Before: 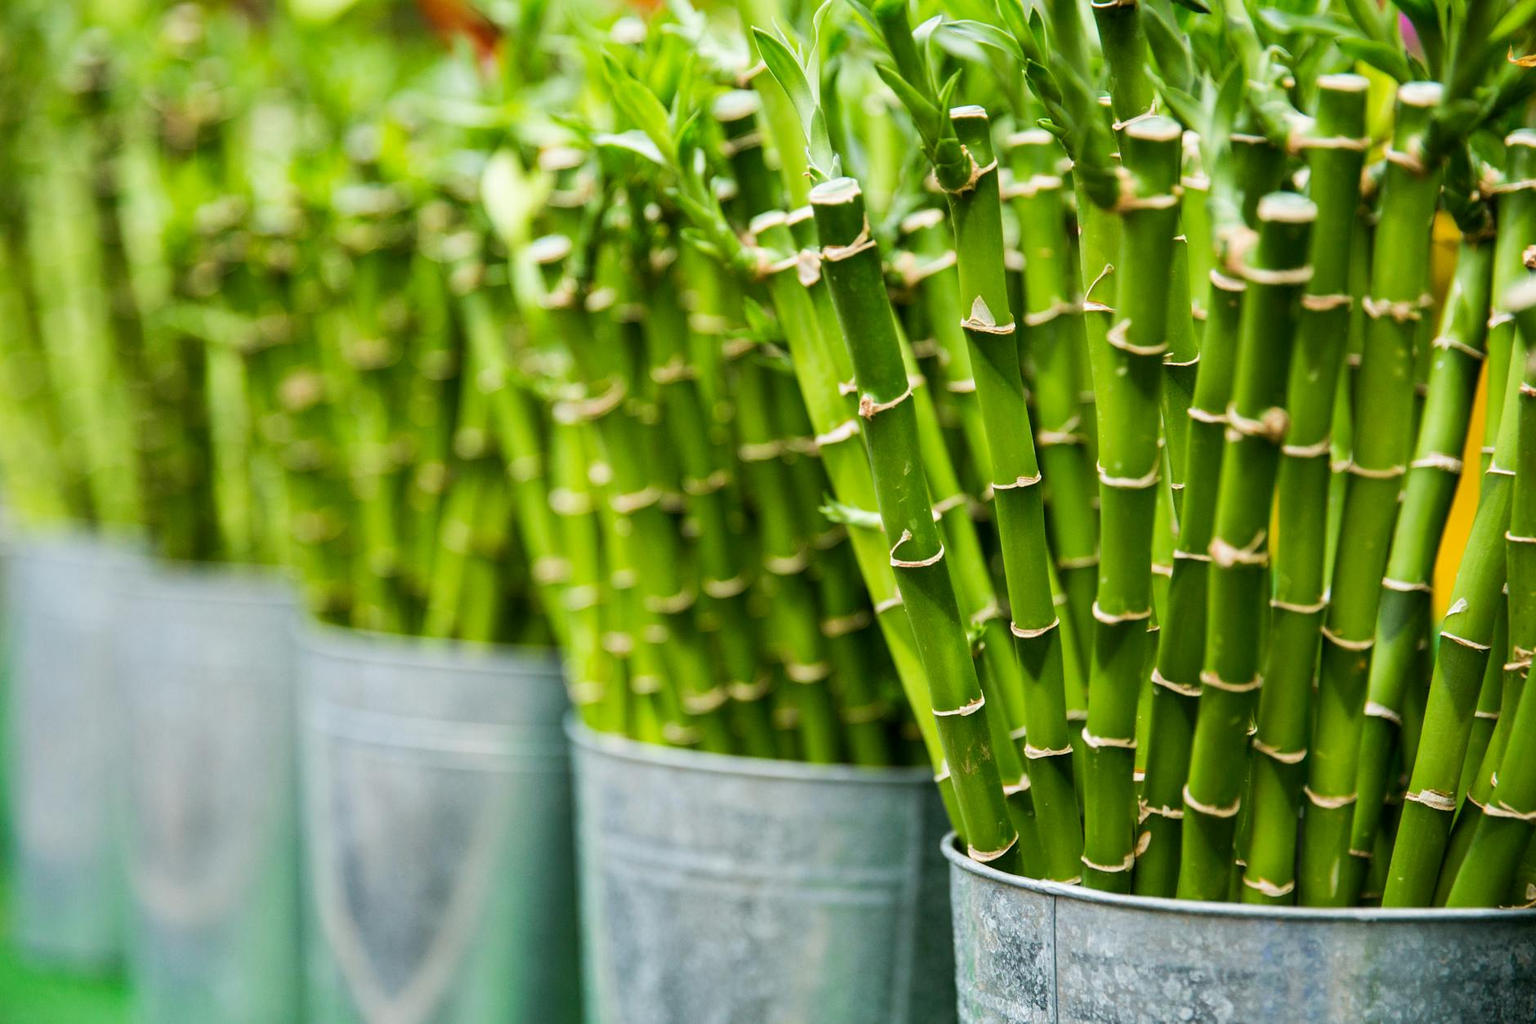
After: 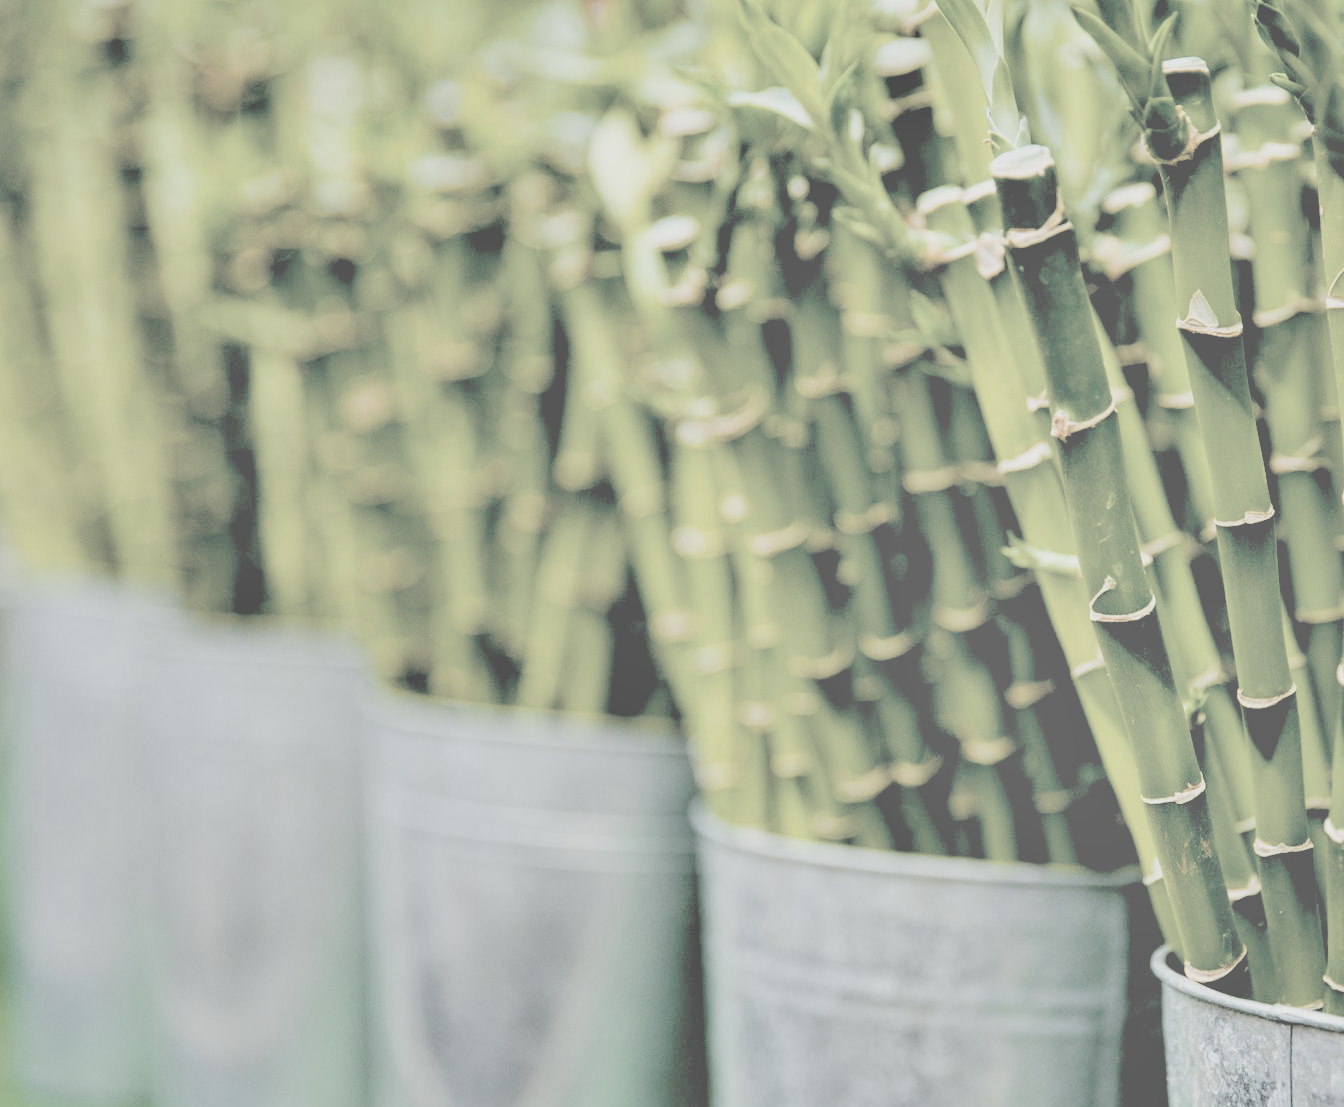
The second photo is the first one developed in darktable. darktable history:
tone equalizer: on, module defaults
shadows and highlights: highlights color adjustment 0%, low approximation 0.01, soften with gaussian
crop: top 5.803%, right 27.864%, bottom 5.804%
color balance rgb: perceptual saturation grading › global saturation 34.05%, global vibrance 5.56%
exposure: black level correction 0.056, compensate highlight preservation false
contrast brightness saturation: contrast -0.32, brightness 0.75, saturation -0.78
